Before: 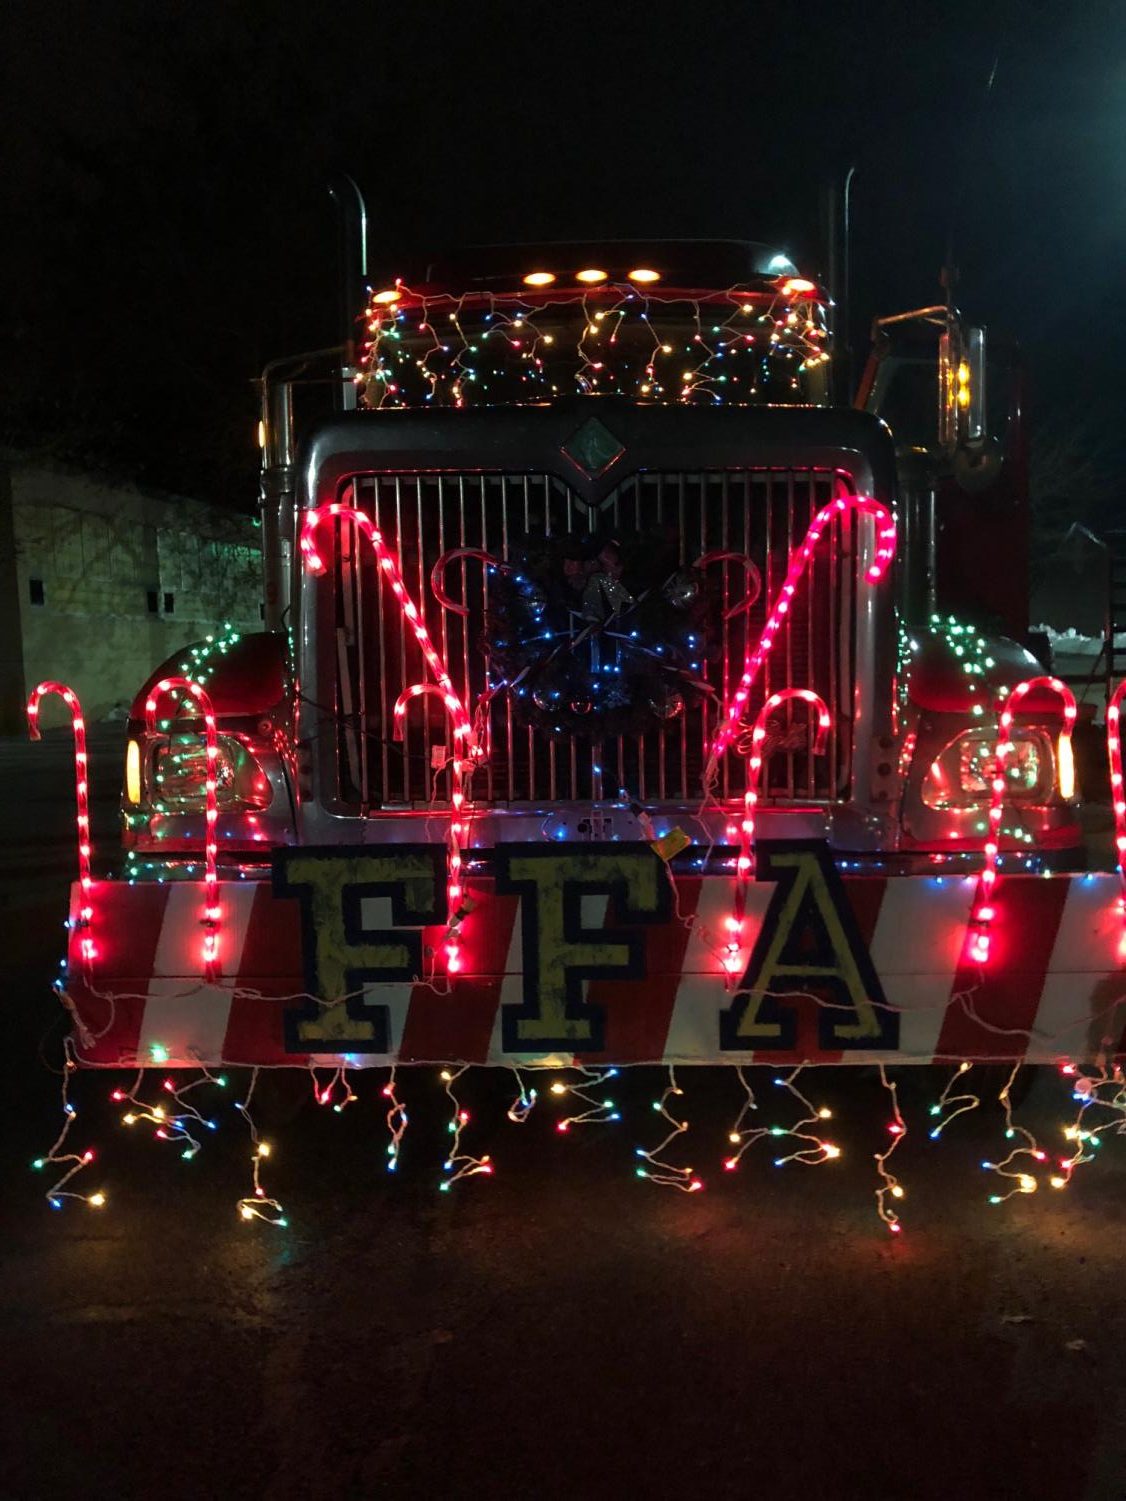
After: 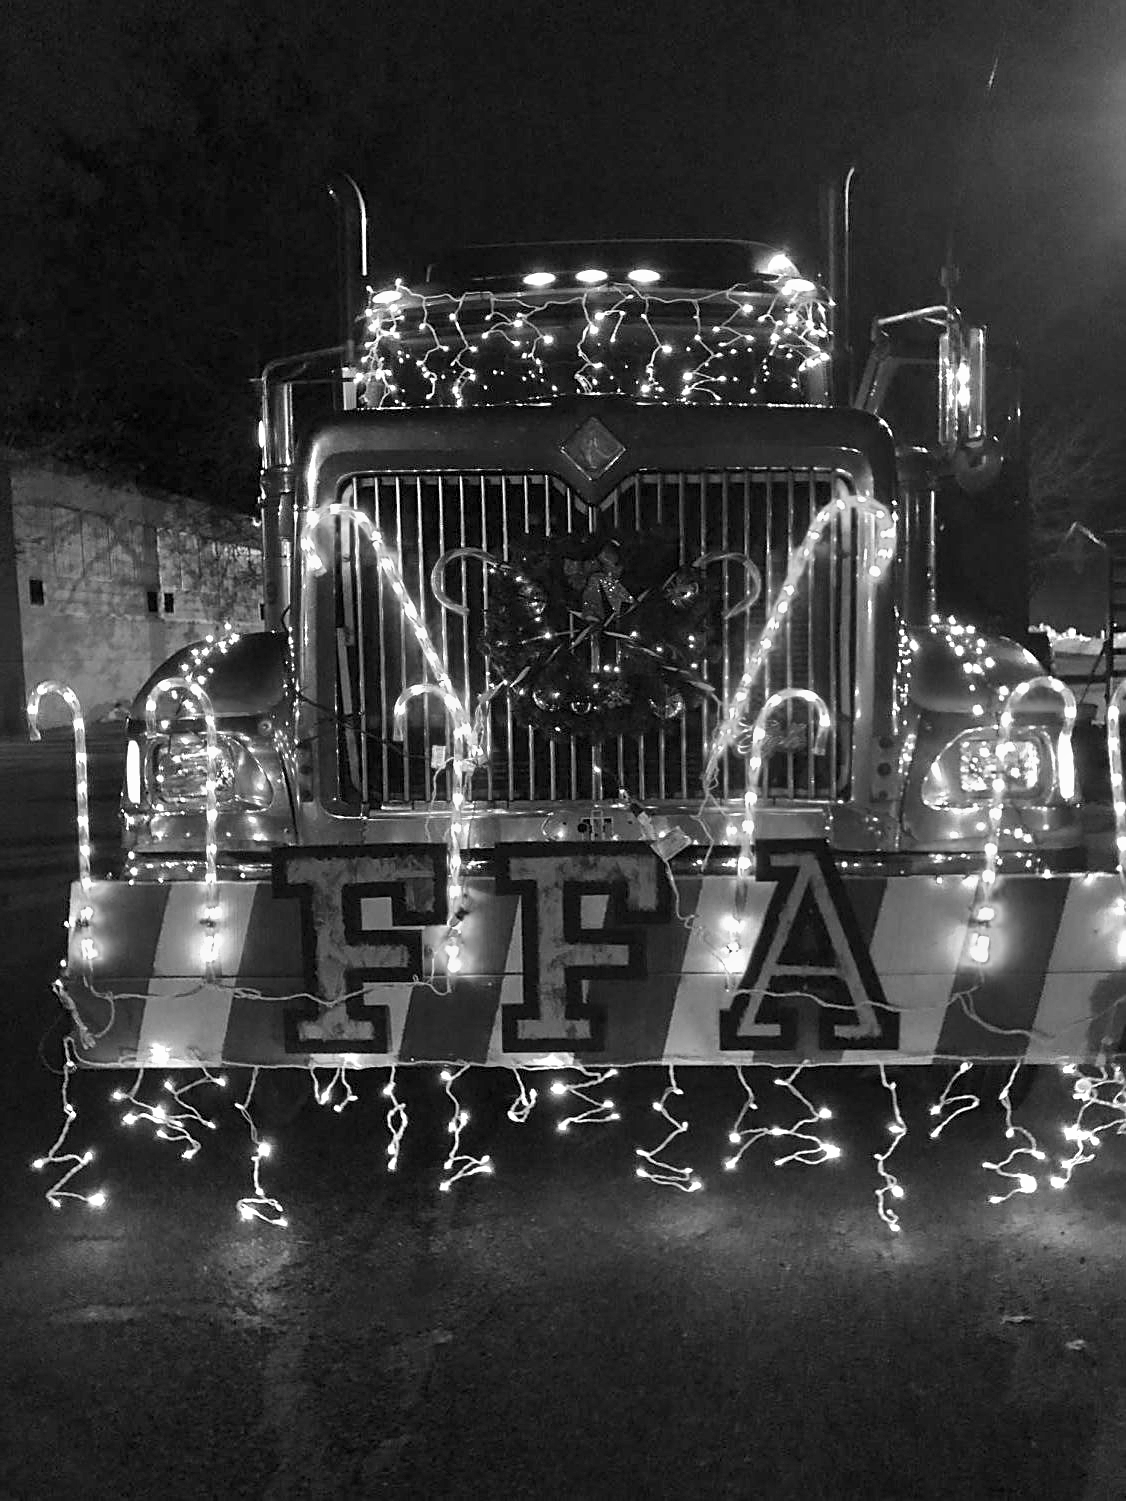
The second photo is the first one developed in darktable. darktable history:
monochrome: on, module defaults
exposure: black level correction 0, exposure 1.3 EV, compensate exposure bias true, compensate highlight preservation false
sharpen: on, module defaults
shadows and highlights: shadows 40, highlights -54, highlights color adjustment 46%, low approximation 0.01, soften with gaussian
